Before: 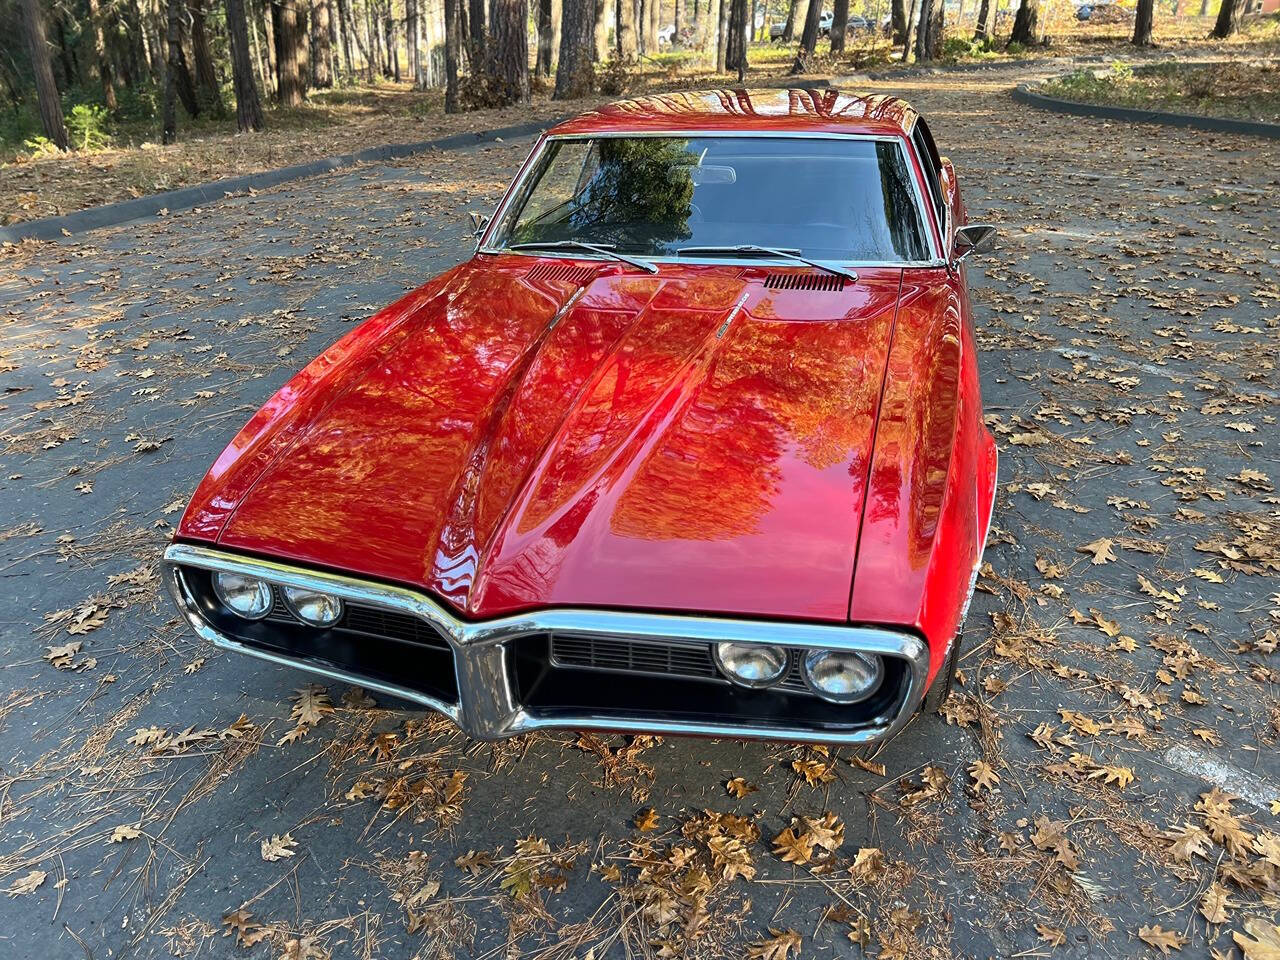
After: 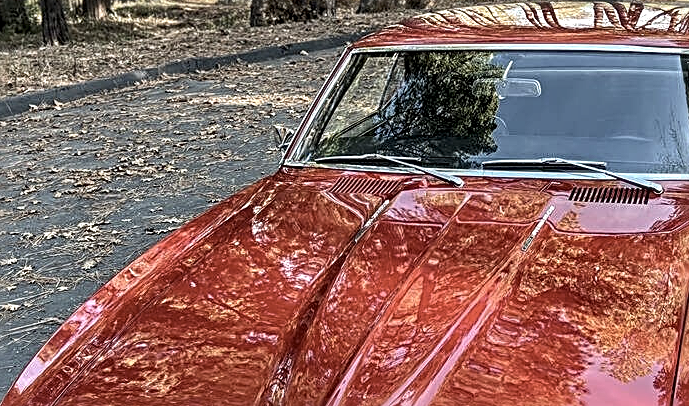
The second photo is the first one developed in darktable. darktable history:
local contrast: detail 150%
contrast brightness saturation: contrast 0.1, saturation -0.36
sharpen: radius 3.025, amount 0.757
crop: left 15.306%, top 9.065%, right 30.789%, bottom 48.638%
